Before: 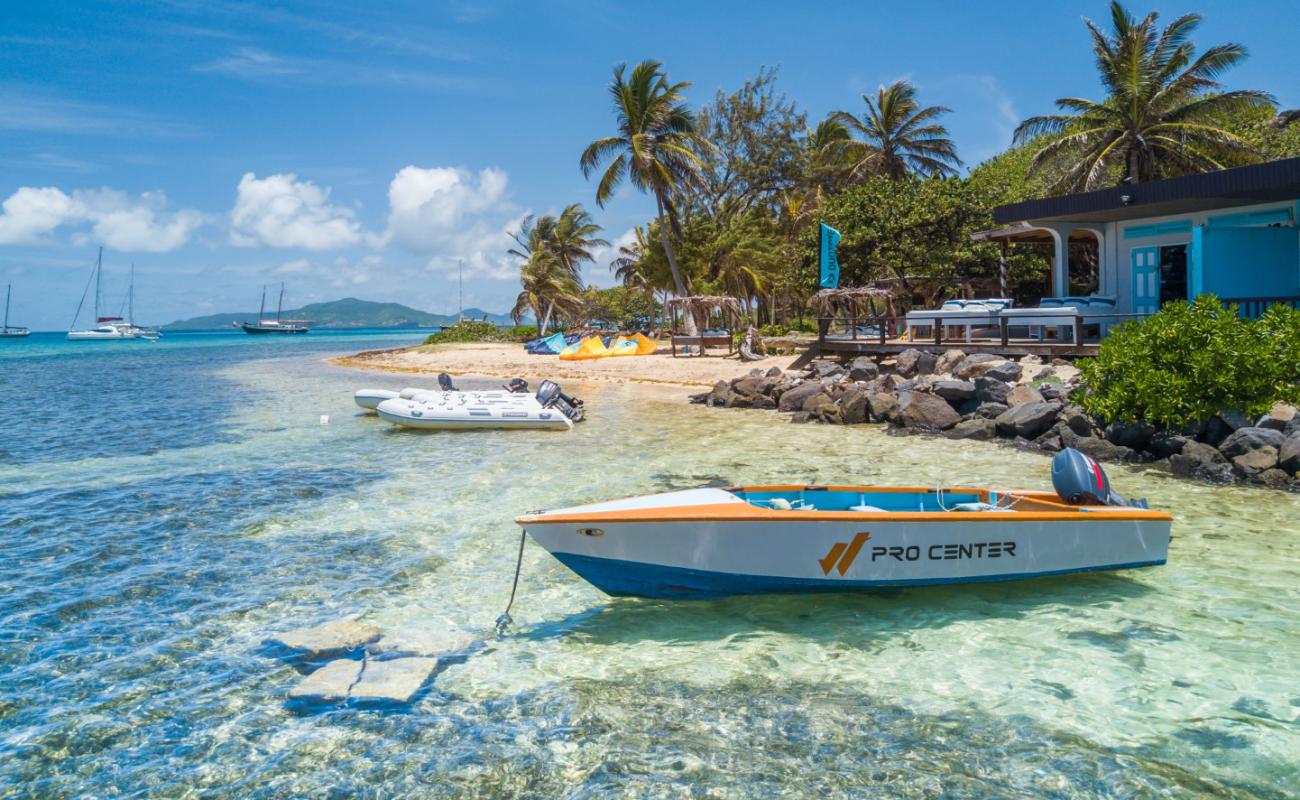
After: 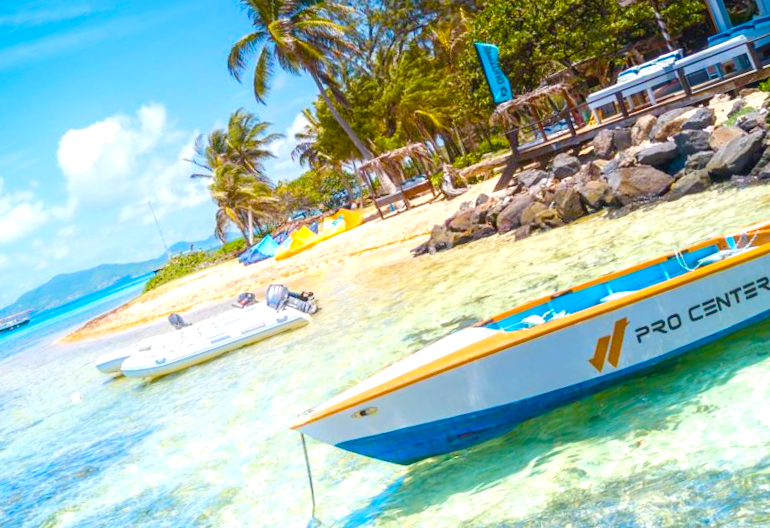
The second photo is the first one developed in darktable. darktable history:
shadows and highlights: shadows -22.22, highlights 46.39, soften with gaussian
crop and rotate: angle 20.06°, left 6.934%, right 4.313%, bottom 1.059%
exposure: black level correction 0, exposure 0.692 EV, compensate highlight preservation false
color balance rgb: linear chroma grading › global chroma 15.275%, perceptual saturation grading › global saturation 34.923%, perceptual saturation grading › highlights -25.487%, perceptual saturation grading › shadows 49.553%
